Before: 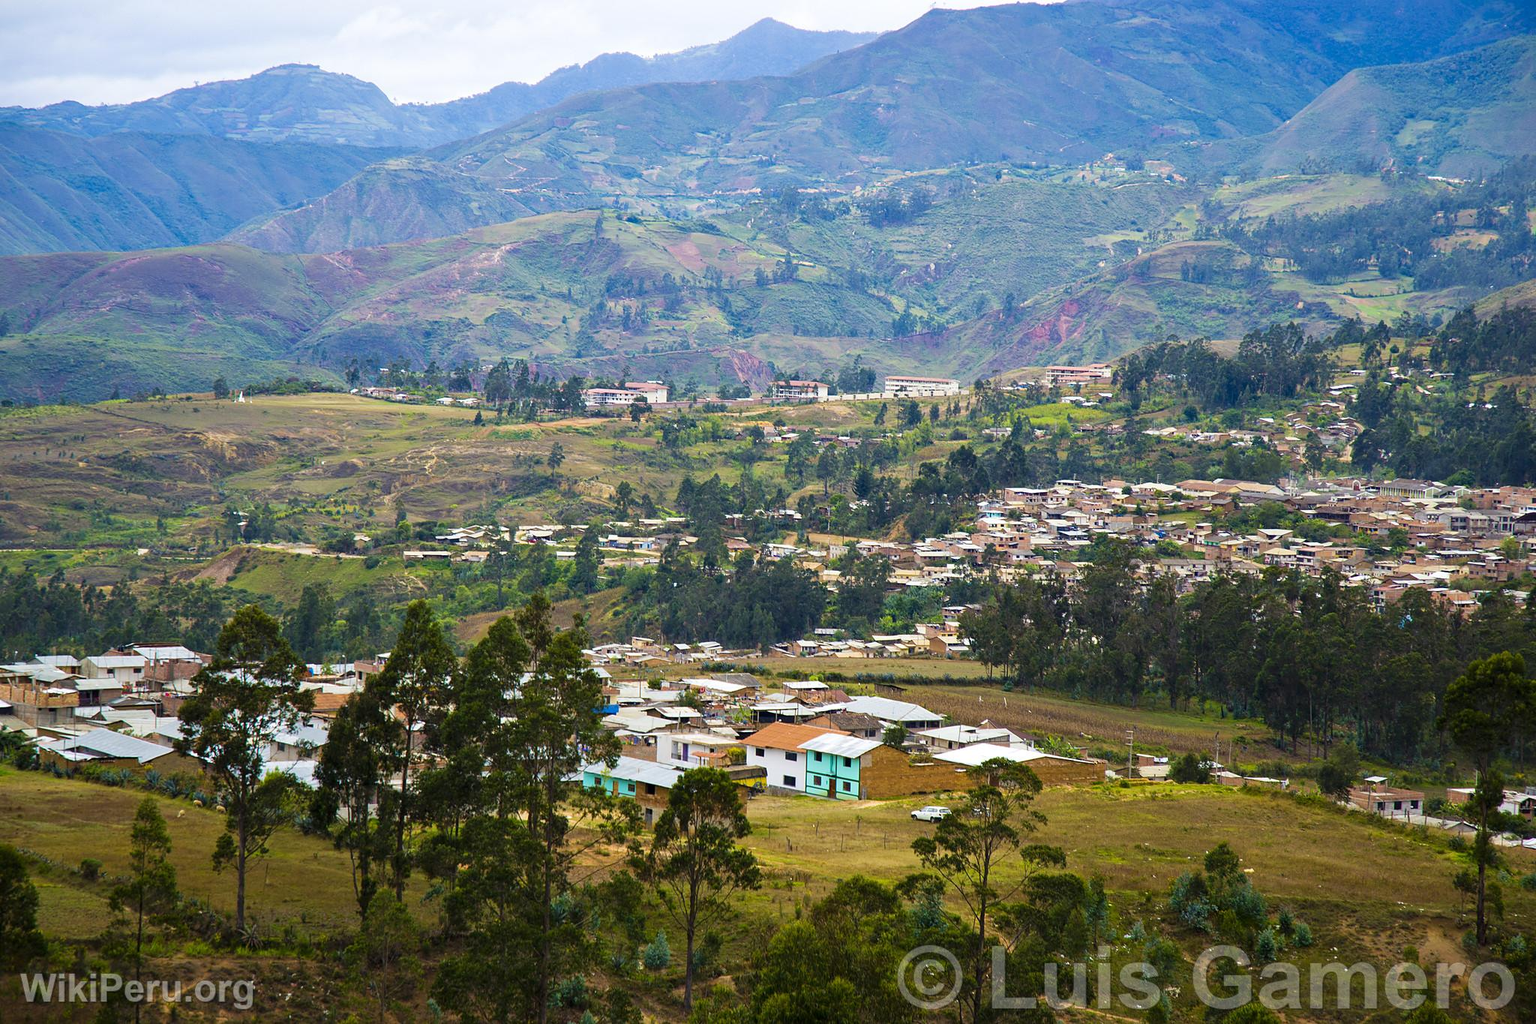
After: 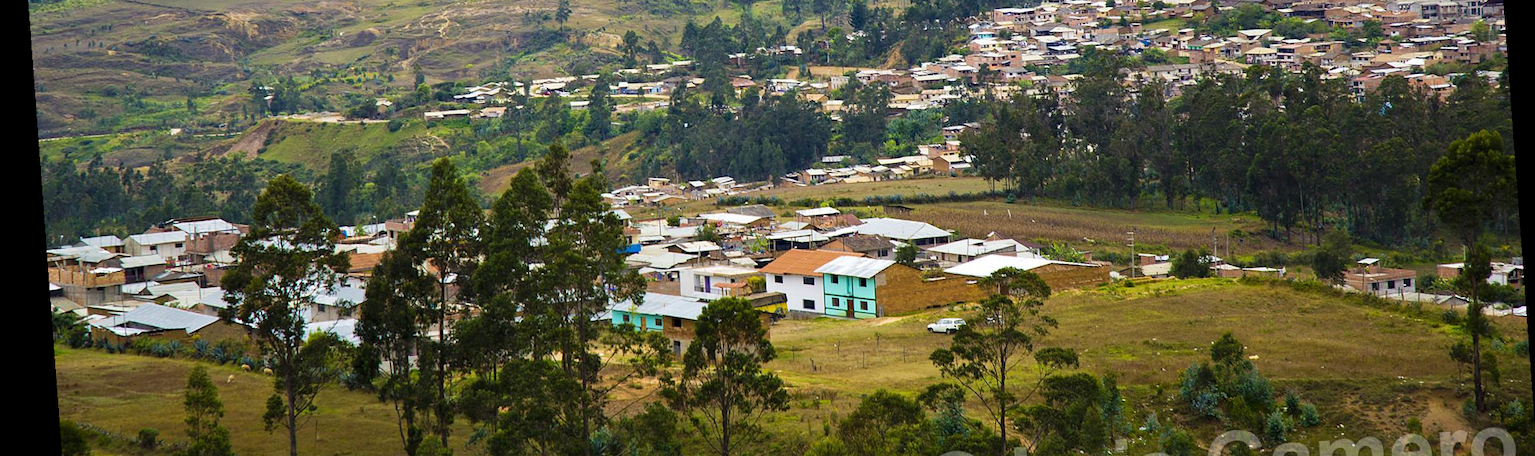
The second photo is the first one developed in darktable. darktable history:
rotate and perspective: rotation -4.25°, automatic cropping off
crop: top 45.551%, bottom 12.262%
